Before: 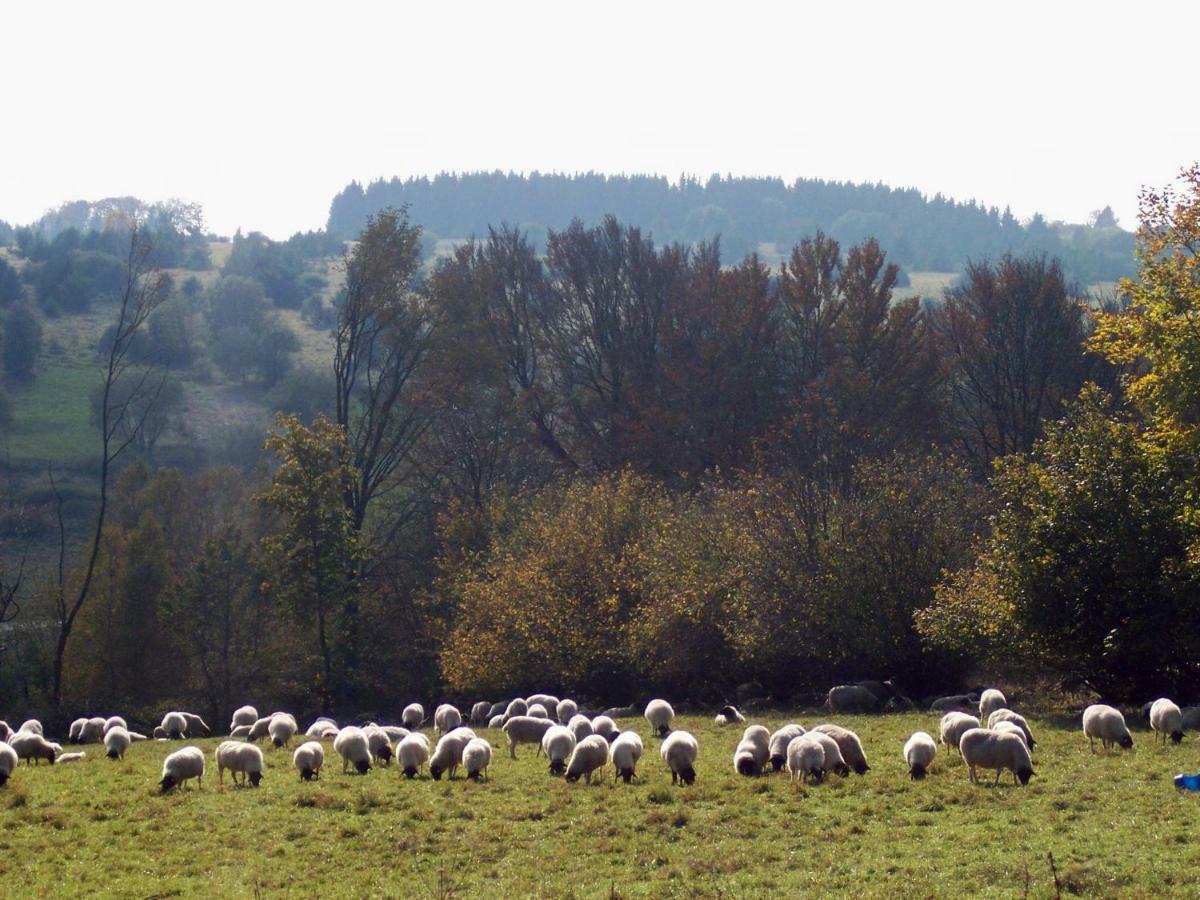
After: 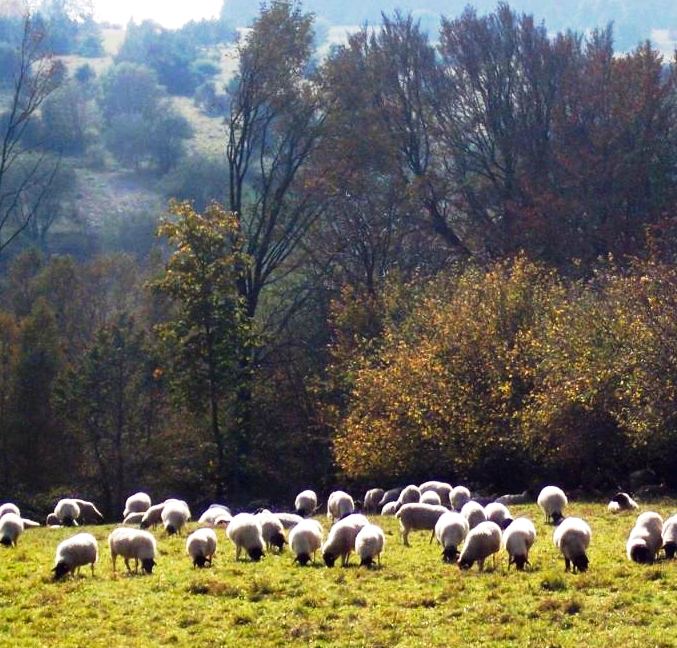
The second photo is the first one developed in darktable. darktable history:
crop: left 8.944%, top 23.728%, right 34.609%, bottom 4.196%
tone curve: curves: ch0 [(0.016, 0.011) (0.084, 0.026) (0.469, 0.508) (0.721, 0.862) (1, 1)], preserve colors none
shadows and highlights: shadows 24.81, highlights -23.18
exposure: black level correction 0, exposure 0.399 EV, compensate highlight preservation false
